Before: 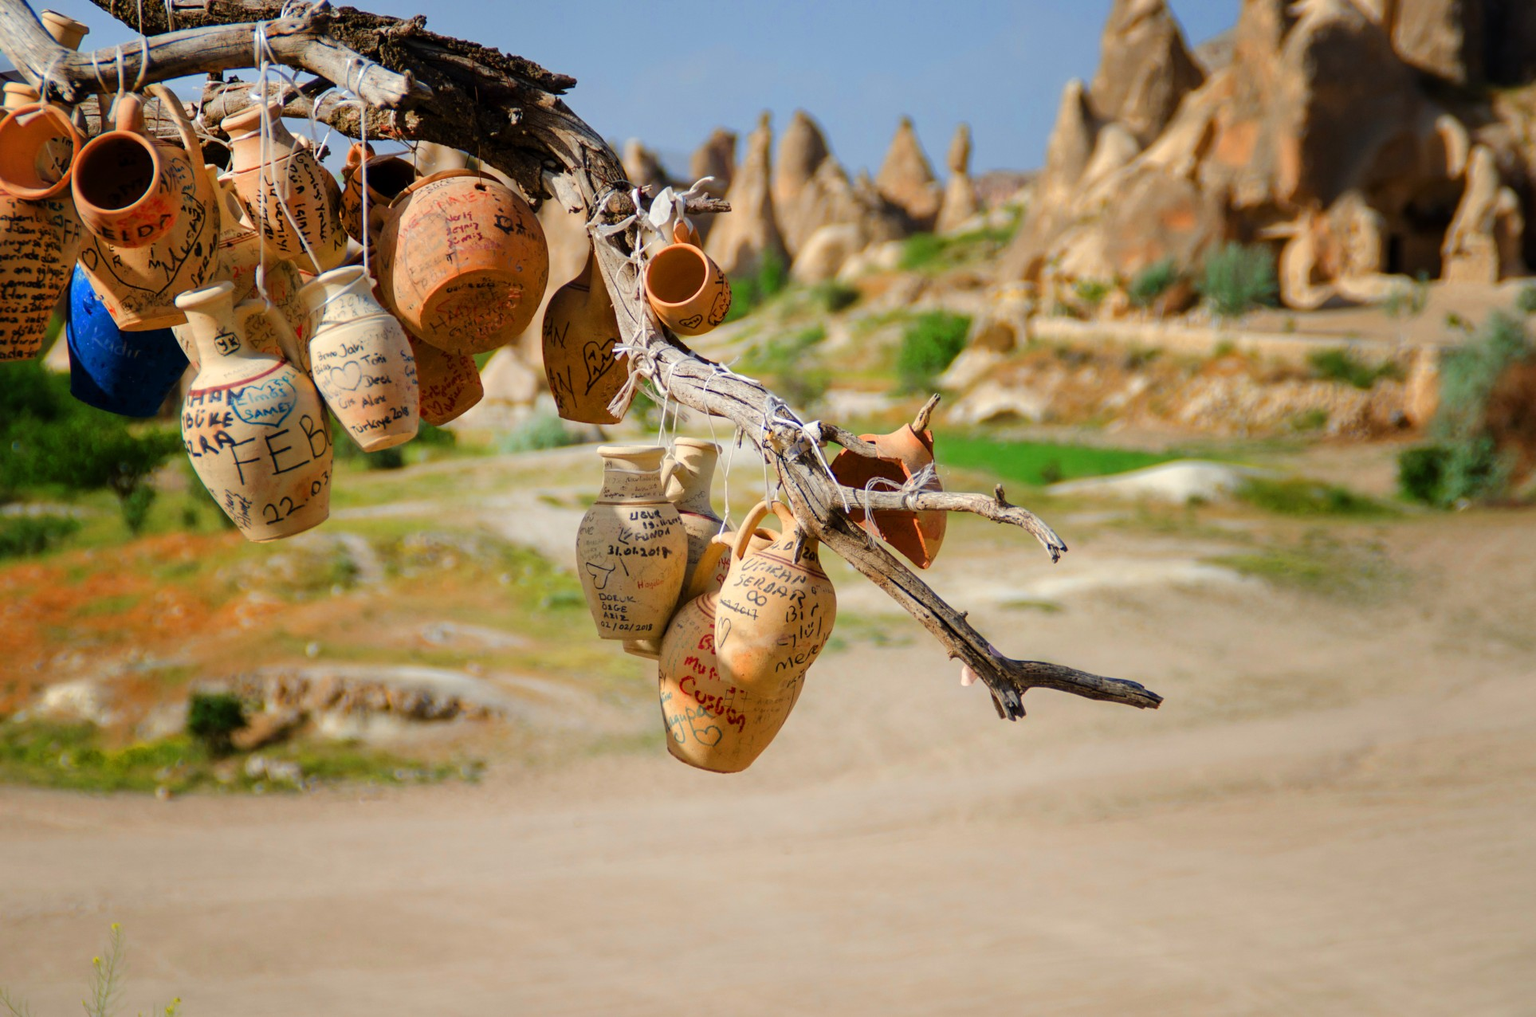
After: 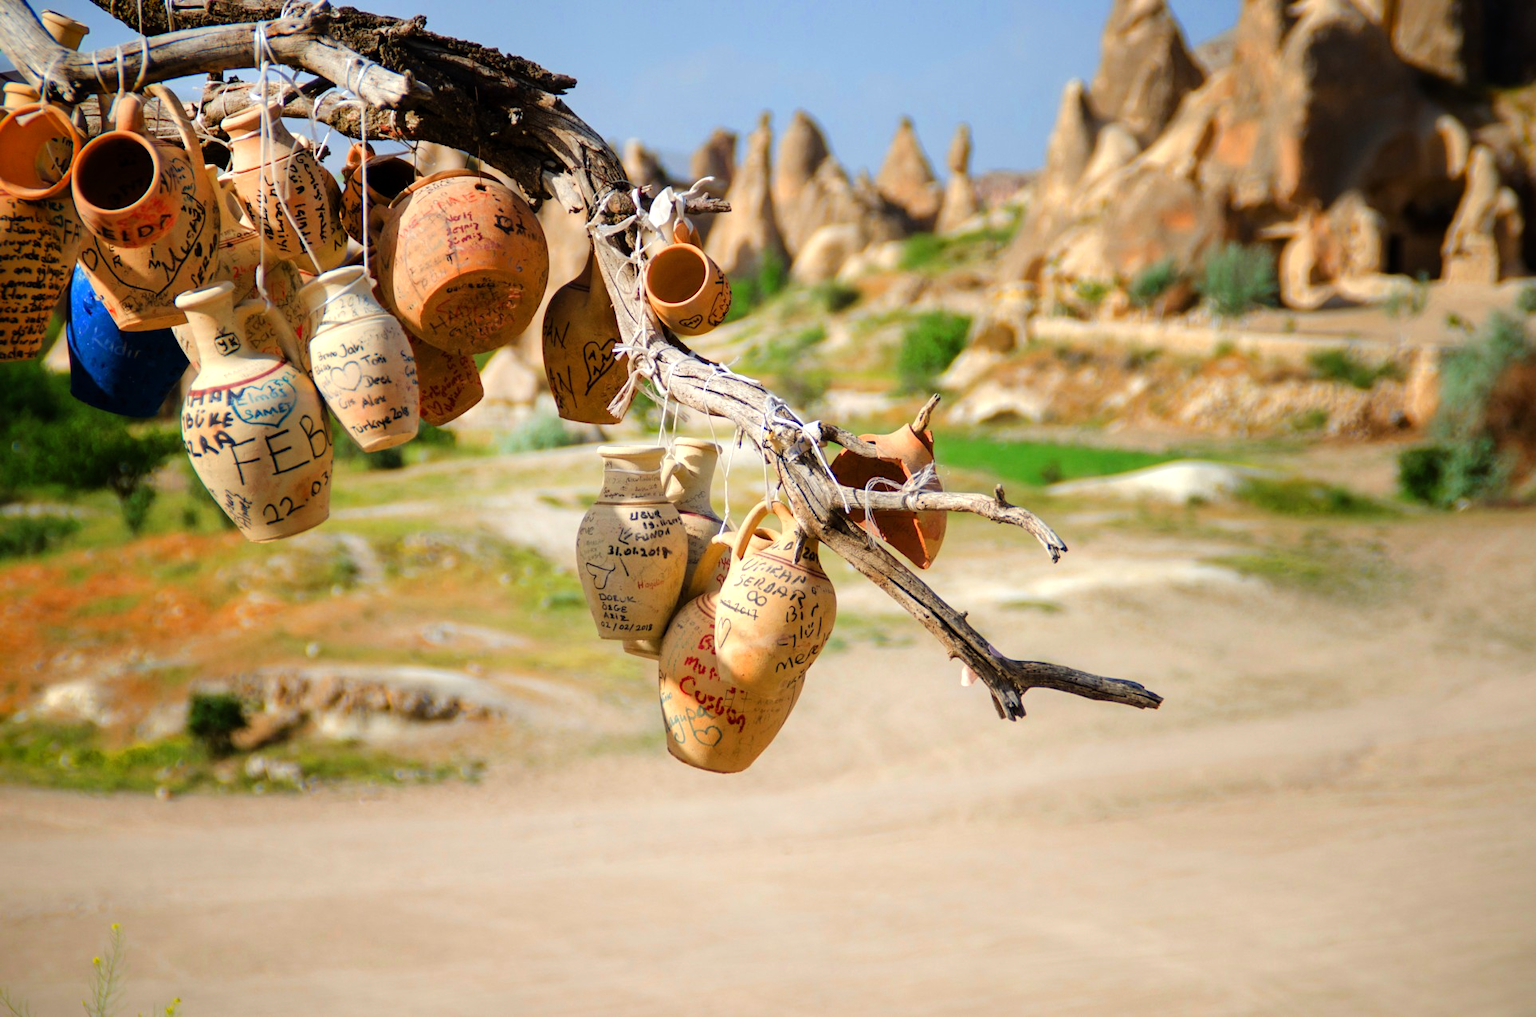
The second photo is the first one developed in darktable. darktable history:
vignetting: fall-off start 97.22%, saturation 0.369, width/height ratio 1.182, unbound false
tone equalizer: -8 EV -0.393 EV, -7 EV -0.418 EV, -6 EV -0.329 EV, -5 EV -0.219 EV, -3 EV 0.196 EV, -2 EV 0.313 EV, -1 EV 0.391 EV, +0 EV 0.41 EV, mask exposure compensation -0.504 EV
